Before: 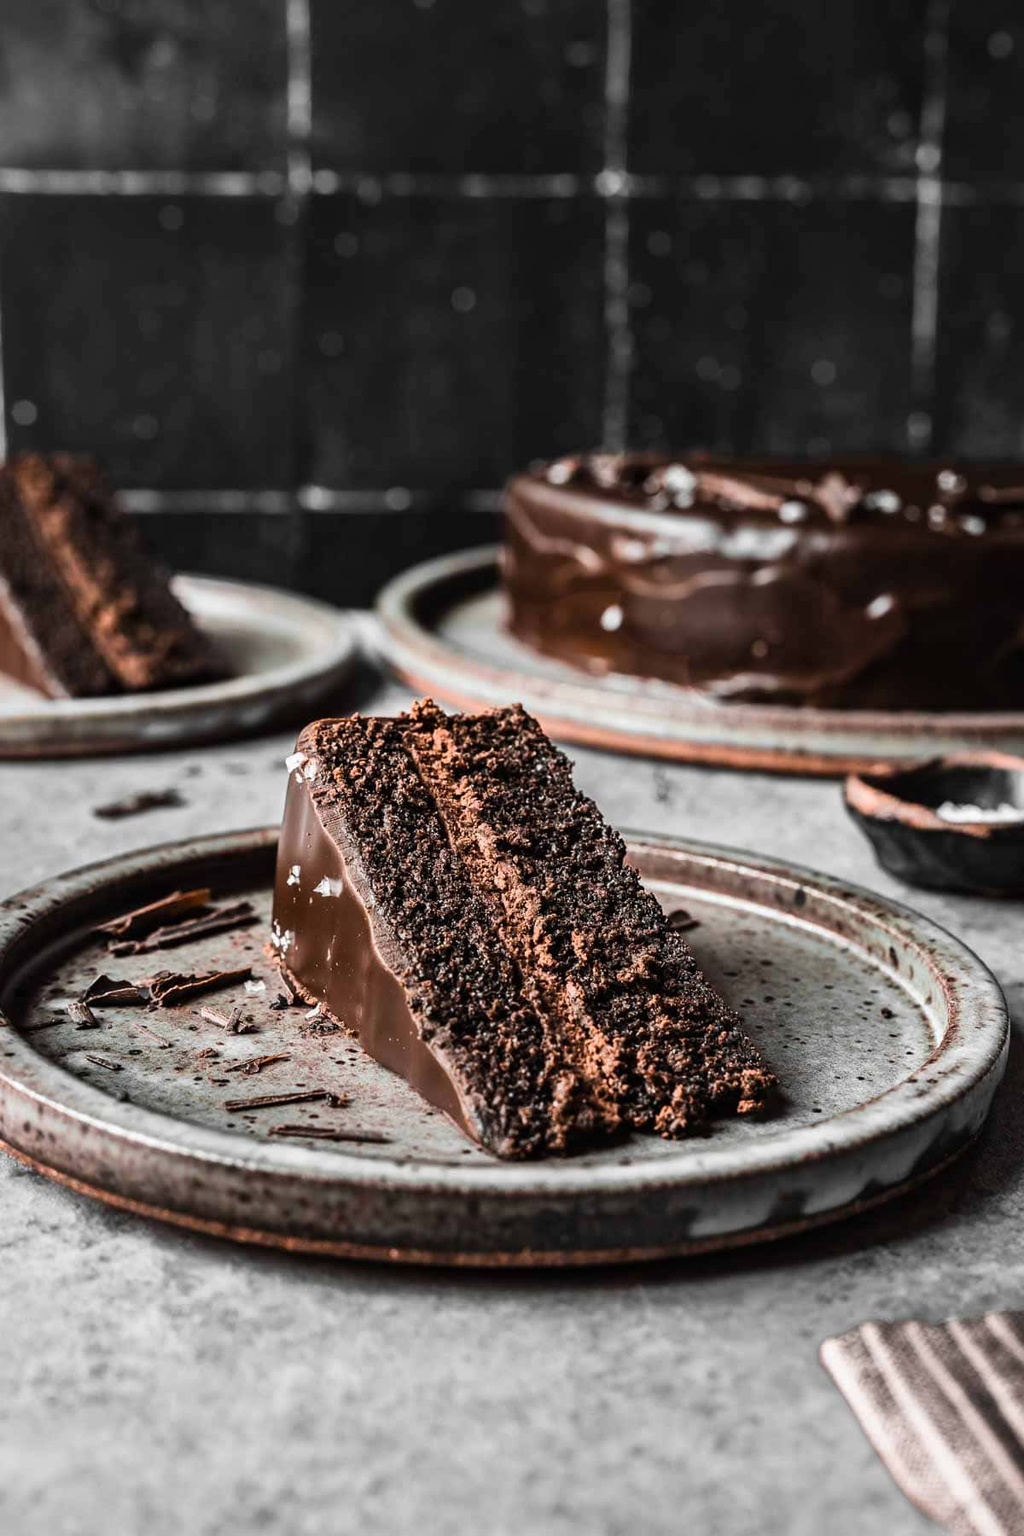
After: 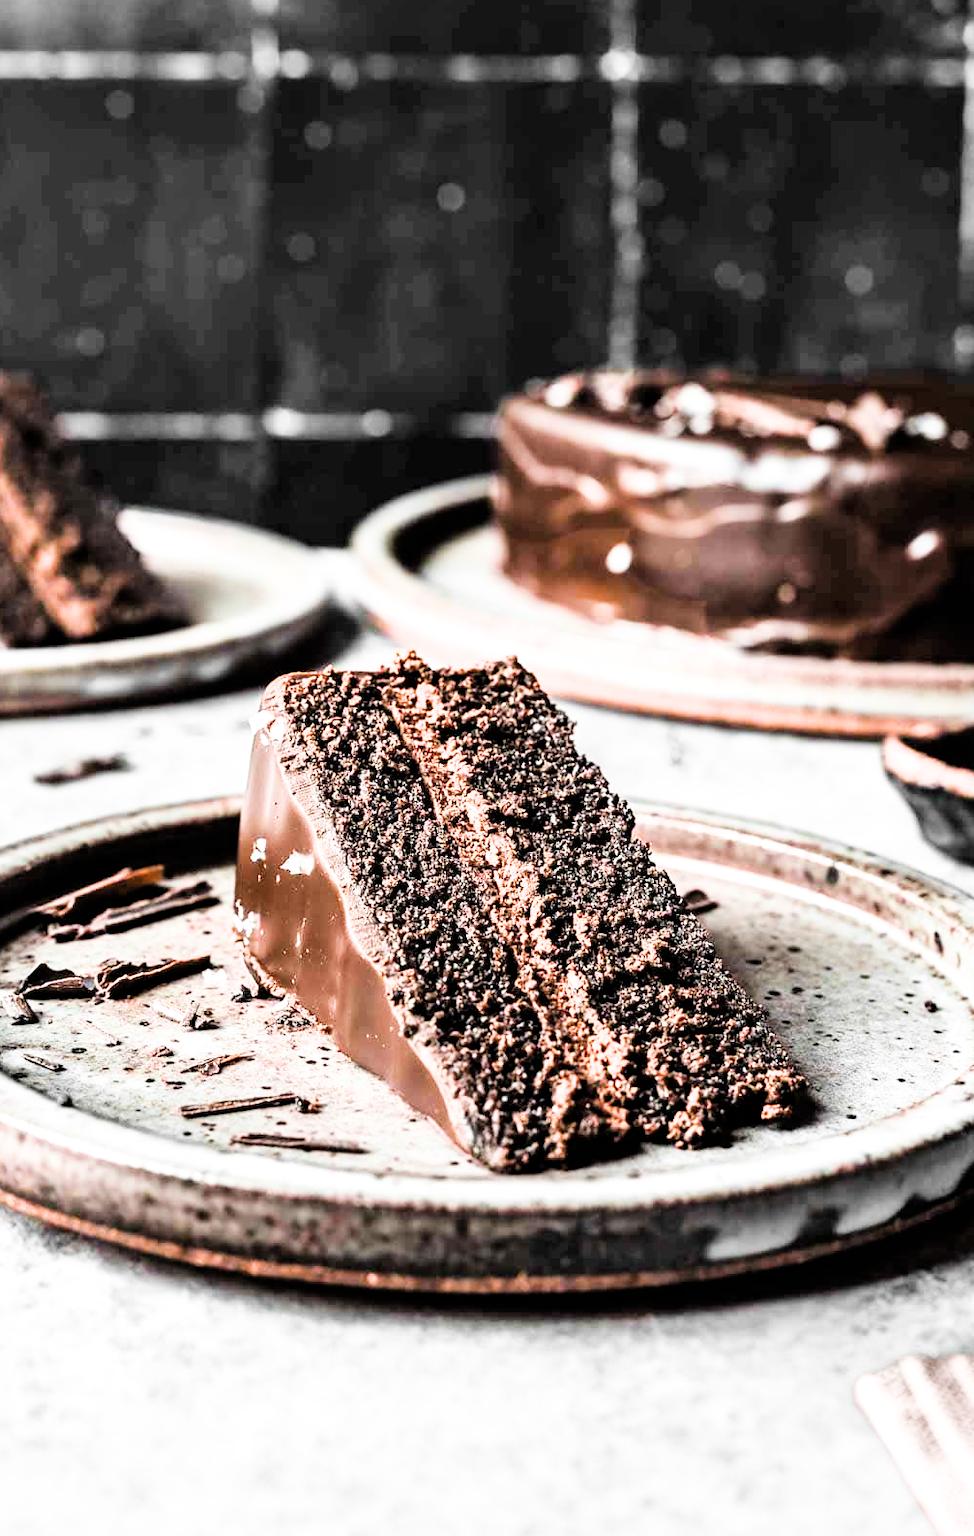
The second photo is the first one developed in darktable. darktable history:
filmic rgb: black relative exposure -5 EV, hardness 2.88, contrast 1.3, highlights saturation mix -30%
crop: left 6.446%, top 8.188%, right 9.538%, bottom 3.548%
exposure: exposure 2 EV, compensate exposure bias true, compensate highlight preservation false
